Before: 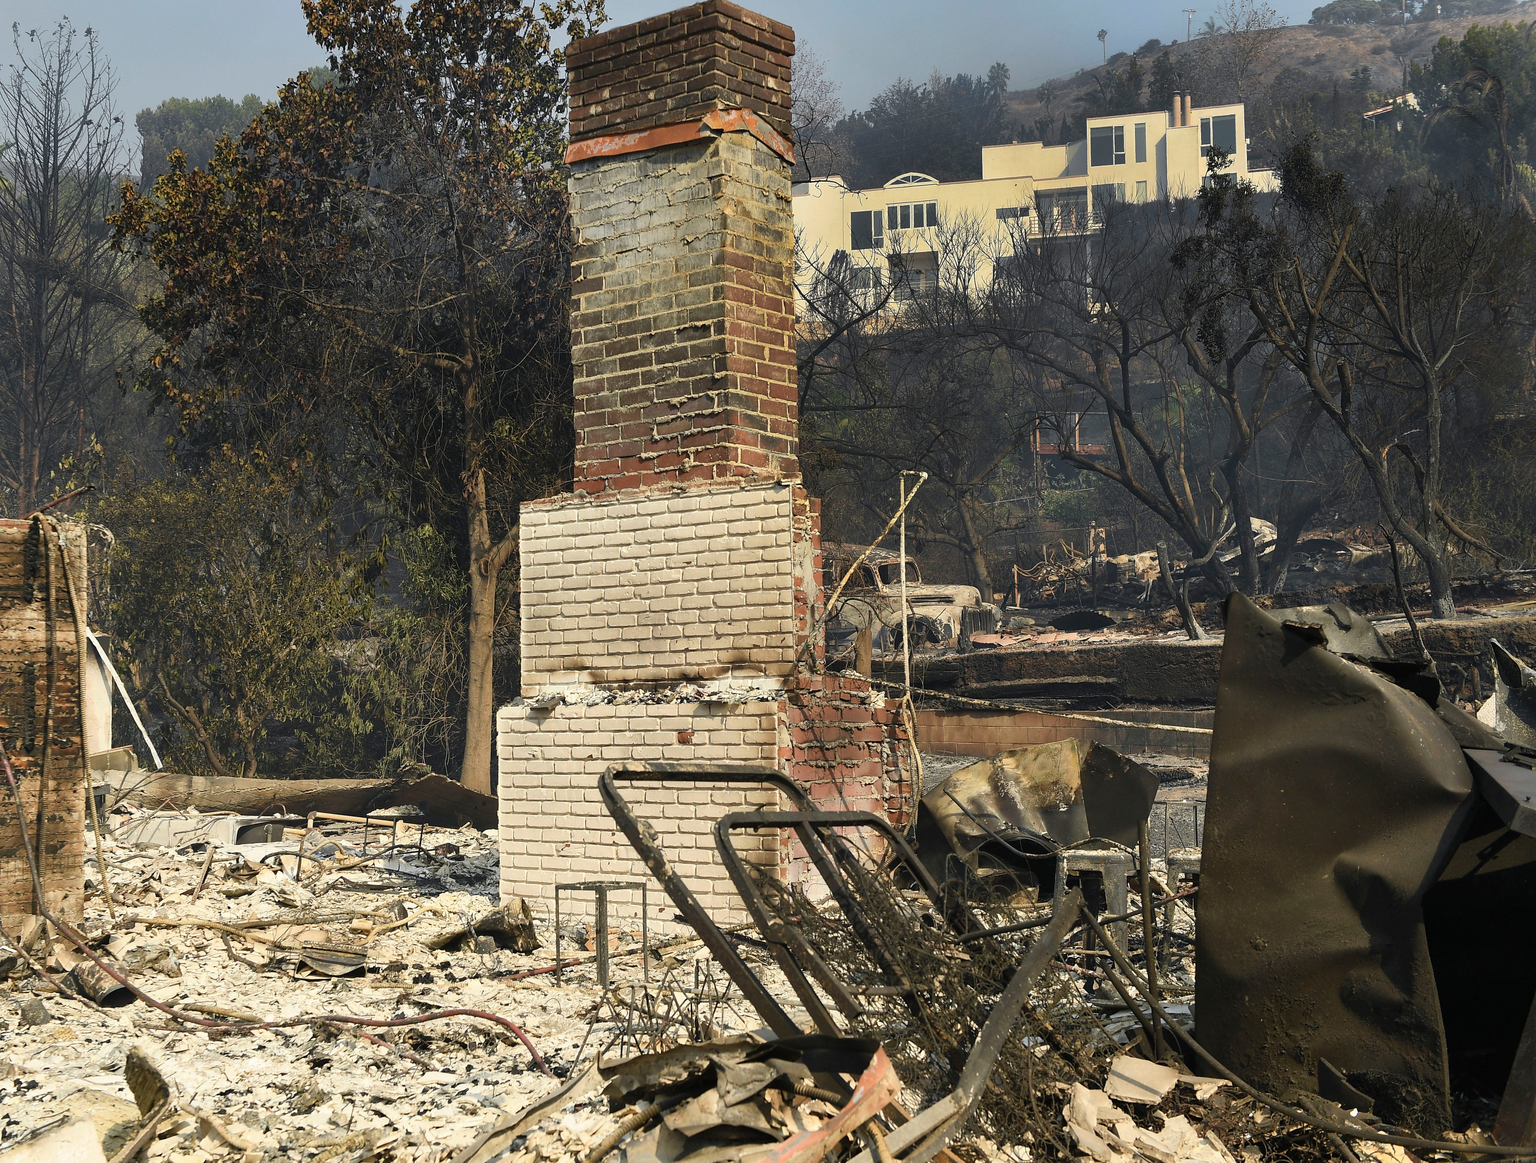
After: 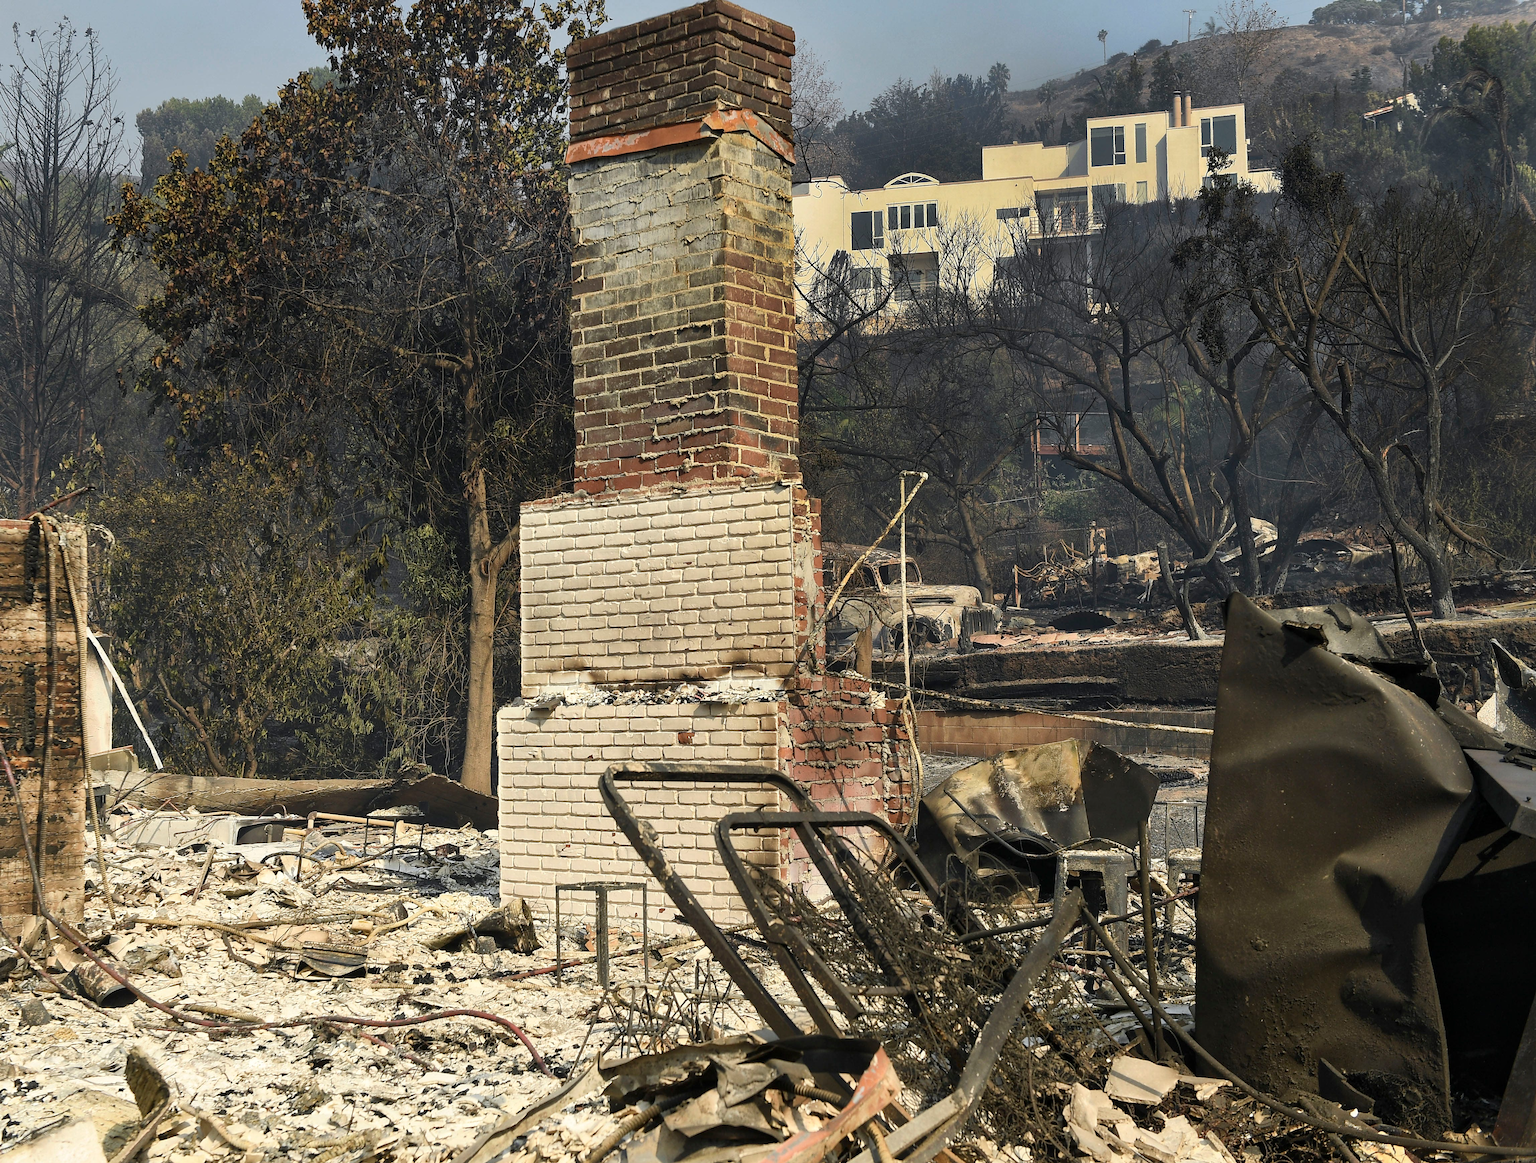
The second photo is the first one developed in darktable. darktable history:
local contrast: mode bilateral grid, contrast 20, coarseness 49, detail 119%, midtone range 0.2
